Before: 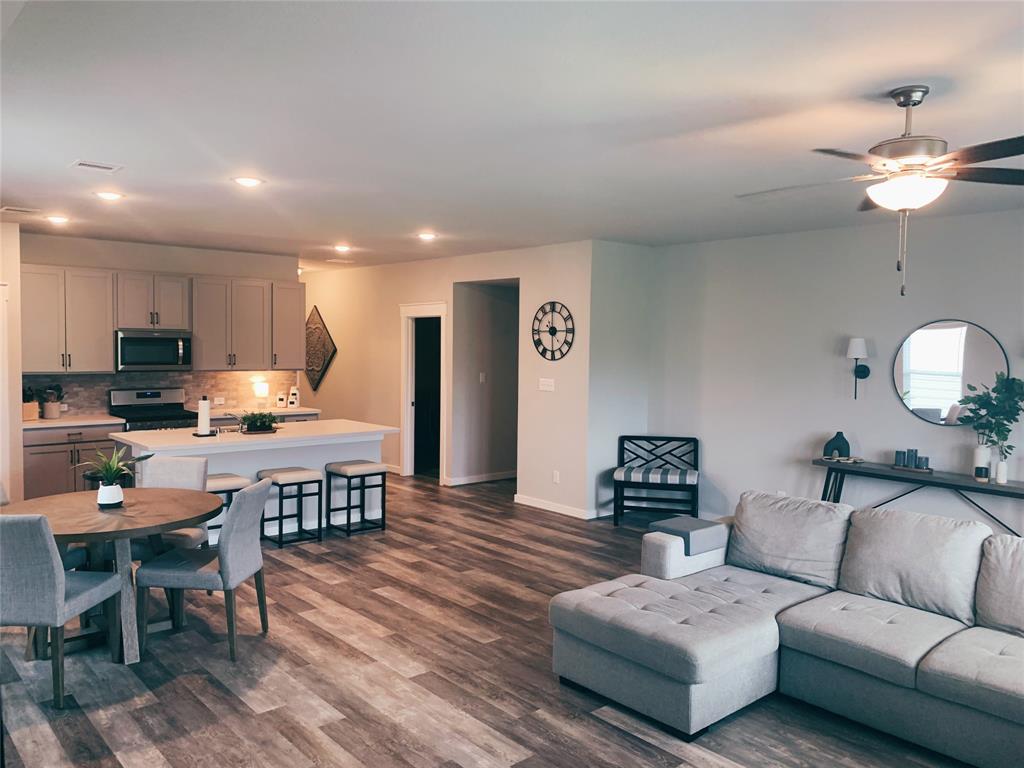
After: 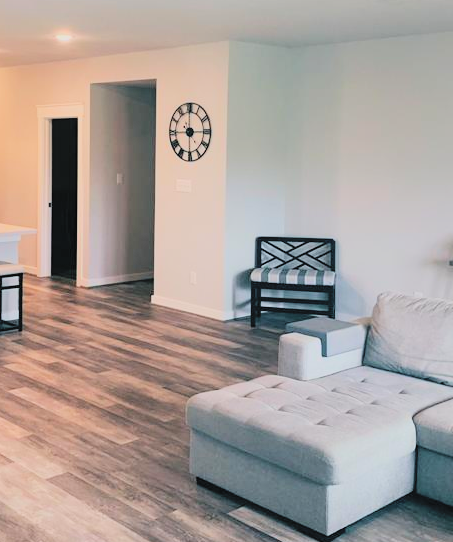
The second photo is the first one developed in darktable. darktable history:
tone equalizer: on, module defaults
crop: left 35.525%, top 25.99%, right 20.231%, bottom 3.361%
filmic rgb: black relative exposure -7.13 EV, white relative exposure 5.37 EV, hardness 3.02, color science v6 (2022)
contrast brightness saturation: contrast 0.1, brightness 0.318, saturation 0.143
